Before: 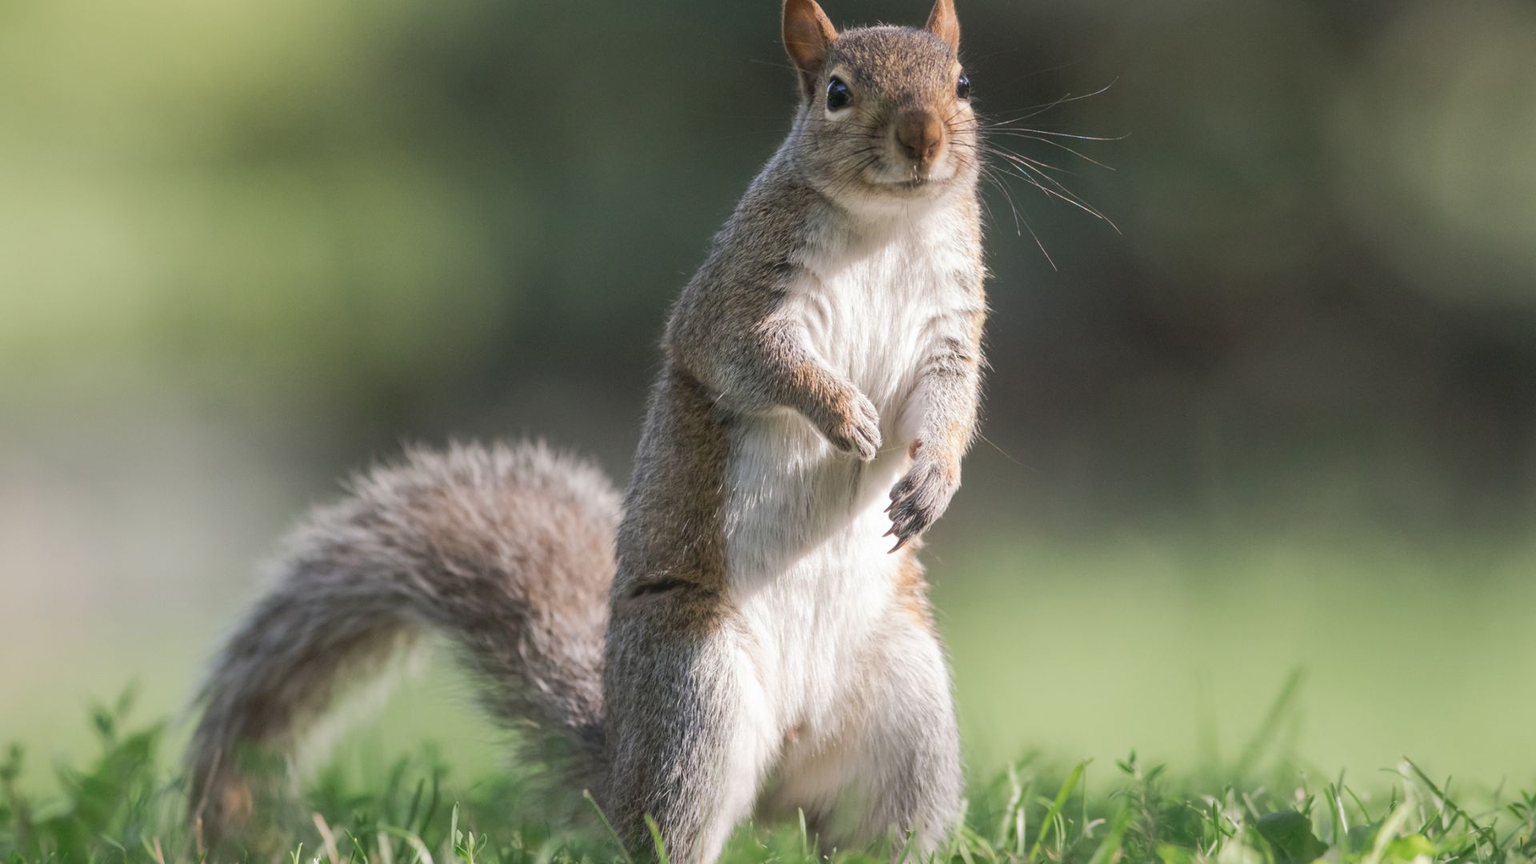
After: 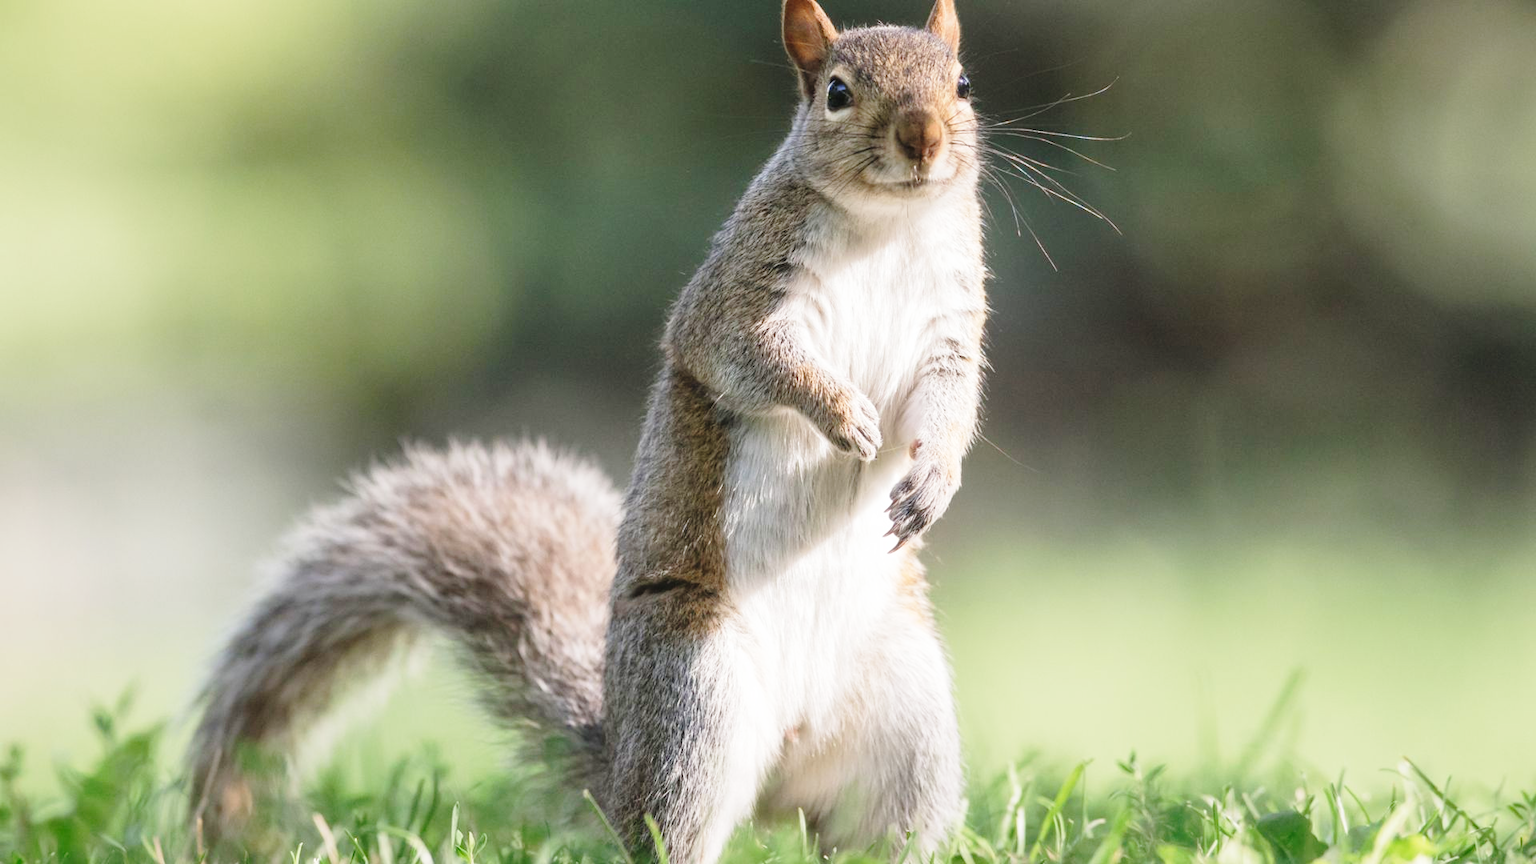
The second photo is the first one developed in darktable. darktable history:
base curve: curves: ch0 [(0, 0) (0.028, 0.03) (0.121, 0.232) (0.46, 0.748) (0.859, 0.968) (1, 1)], preserve colors none
